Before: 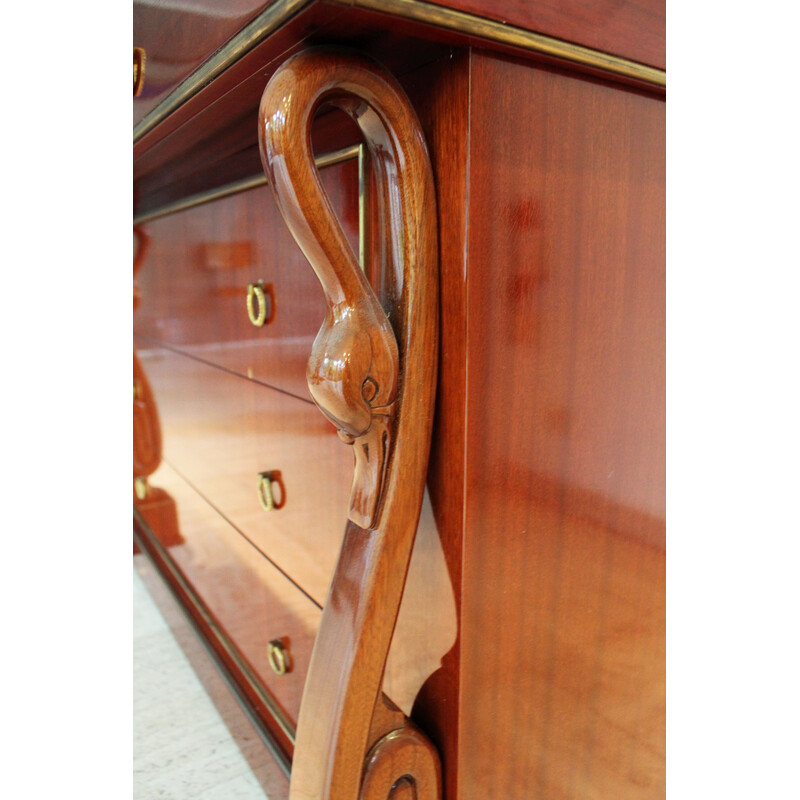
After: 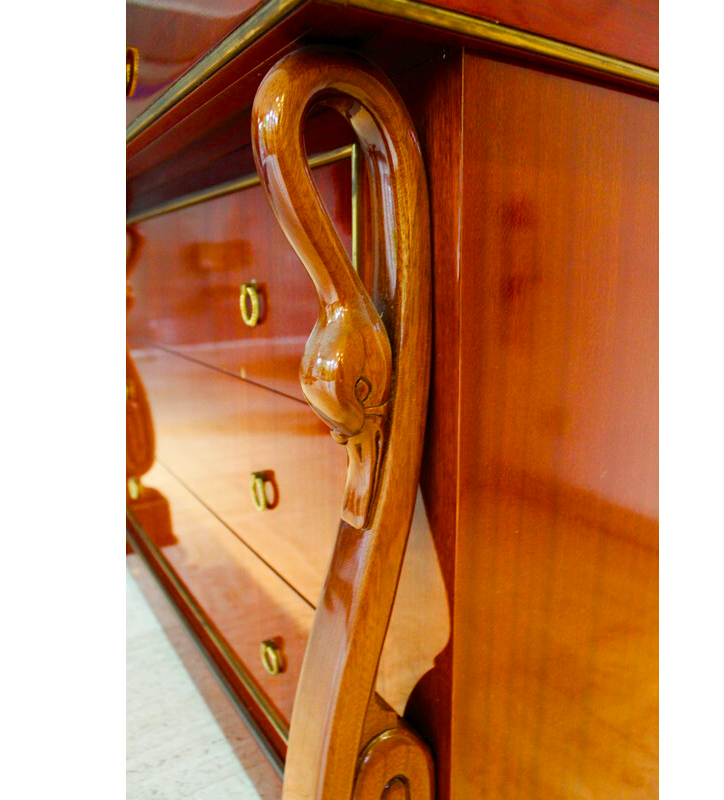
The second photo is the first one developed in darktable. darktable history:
color balance rgb: perceptual saturation grading › global saturation 40.002%, perceptual saturation grading › highlights -25.434%, perceptual saturation grading › mid-tones 34.641%, perceptual saturation grading › shadows 35.244%, global vibrance 20%
crop and rotate: left 0.886%, right 8.545%
